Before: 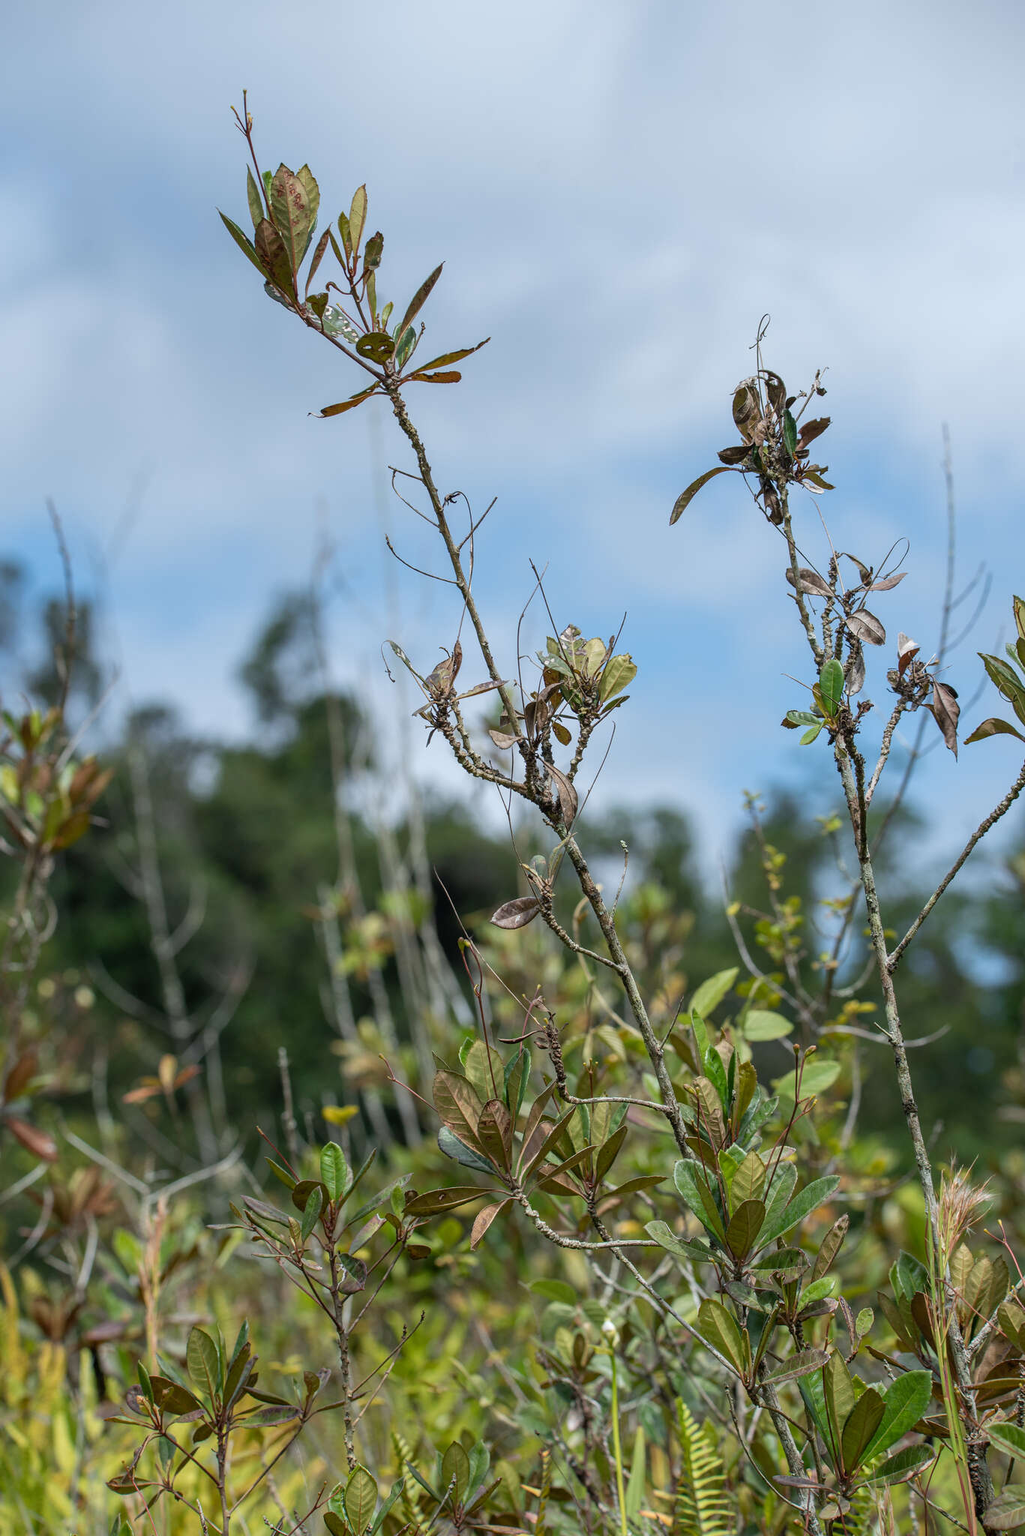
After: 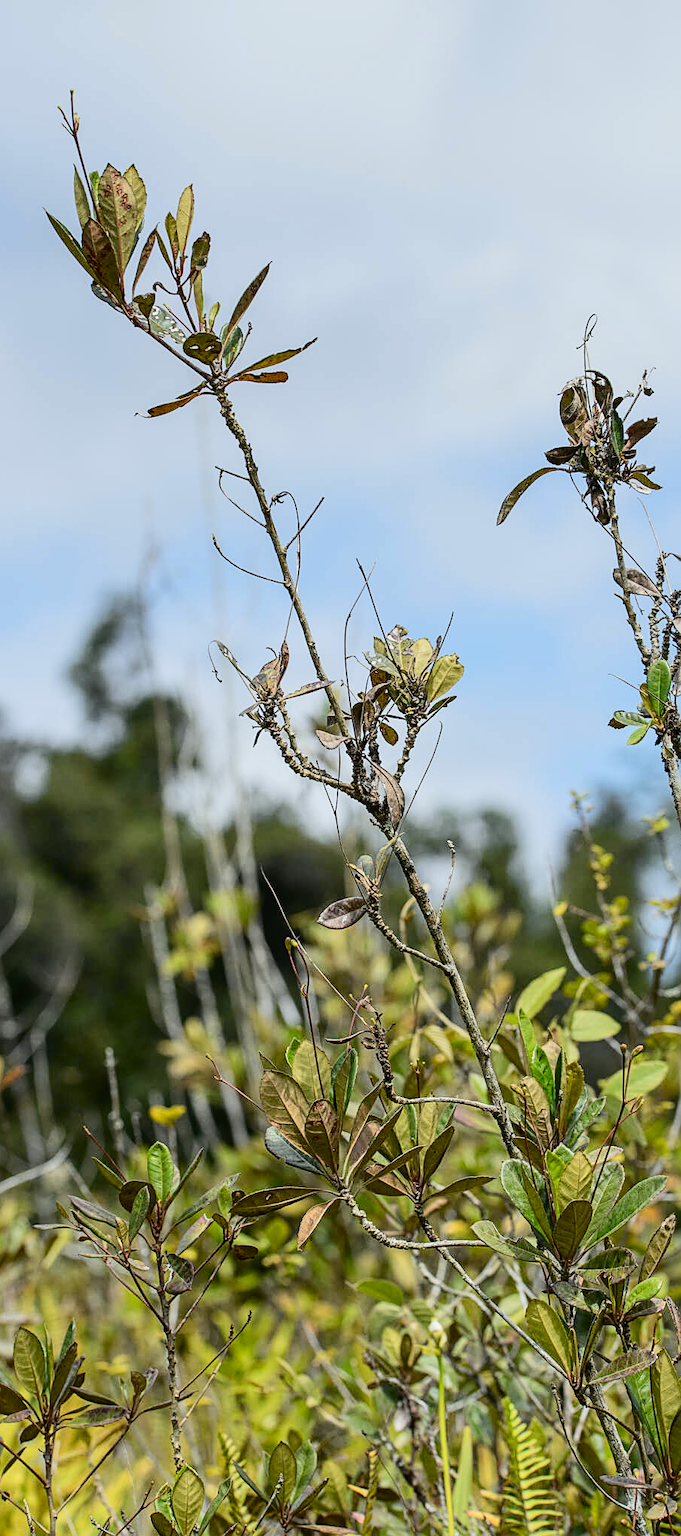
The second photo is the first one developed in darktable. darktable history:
sharpen: on, module defaults
local contrast: highlights 100%, shadows 100%, detail 120%, midtone range 0.2
crop: left 16.899%, right 16.556%
tone curve: curves: ch0 [(0, 0.03) (0.113, 0.087) (0.207, 0.184) (0.515, 0.612) (0.712, 0.793) (1, 0.946)]; ch1 [(0, 0) (0.172, 0.123) (0.317, 0.279) (0.407, 0.401) (0.476, 0.482) (0.505, 0.499) (0.534, 0.534) (0.632, 0.645) (0.726, 0.745) (1, 1)]; ch2 [(0, 0) (0.411, 0.424) (0.476, 0.492) (0.521, 0.524) (0.541, 0.559) (0.65, 0.699) (1, 1)], color space Lab, independent channels, preserve colors none
